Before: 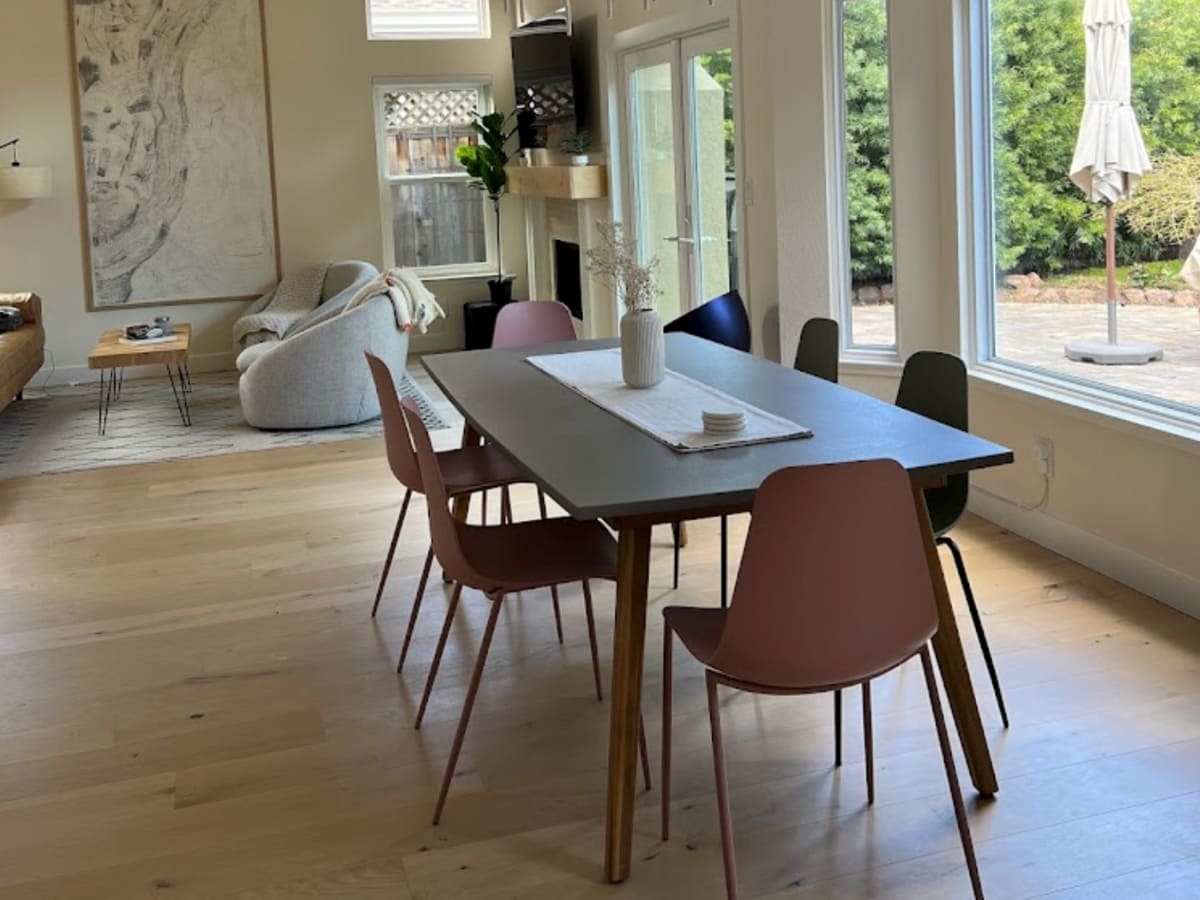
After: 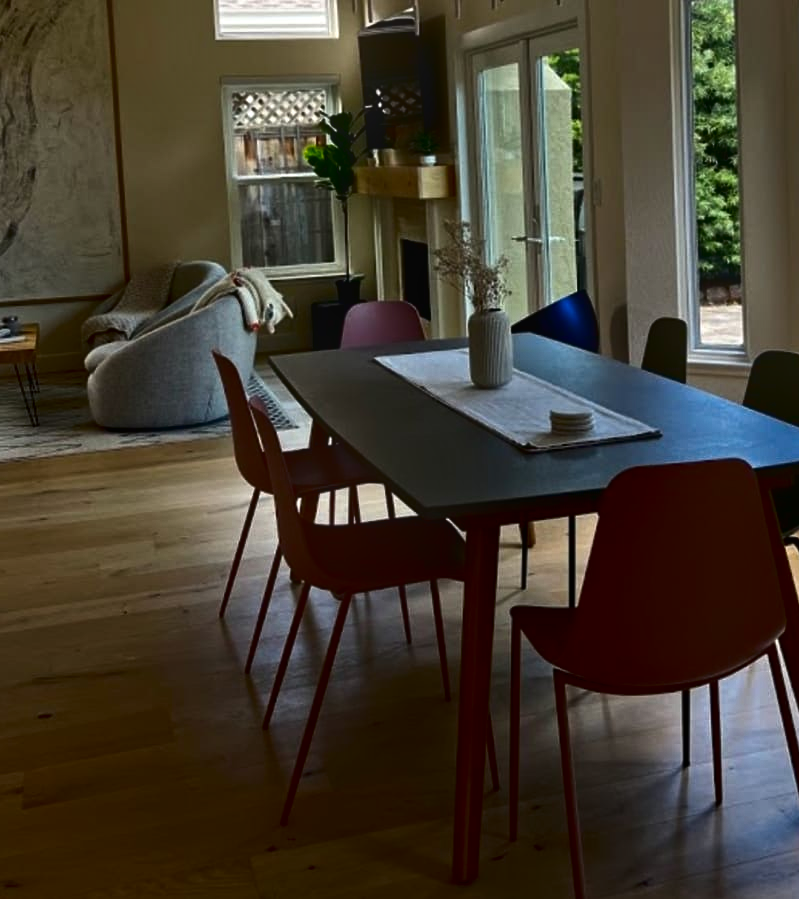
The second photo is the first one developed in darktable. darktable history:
bloom: on, module defaults
crop and rotate: left 12.673%, right 20.66%
contrast brightness saturation: contrast 0.09, brightness -0.59, saturation 0.17
contrast equalizer: y [[0.5, 0.501, 0.532, 0.538, 0.54, 0.541], [0.5 ×6], [0.5 ×6], [0 ×6], [0 ×6]]
